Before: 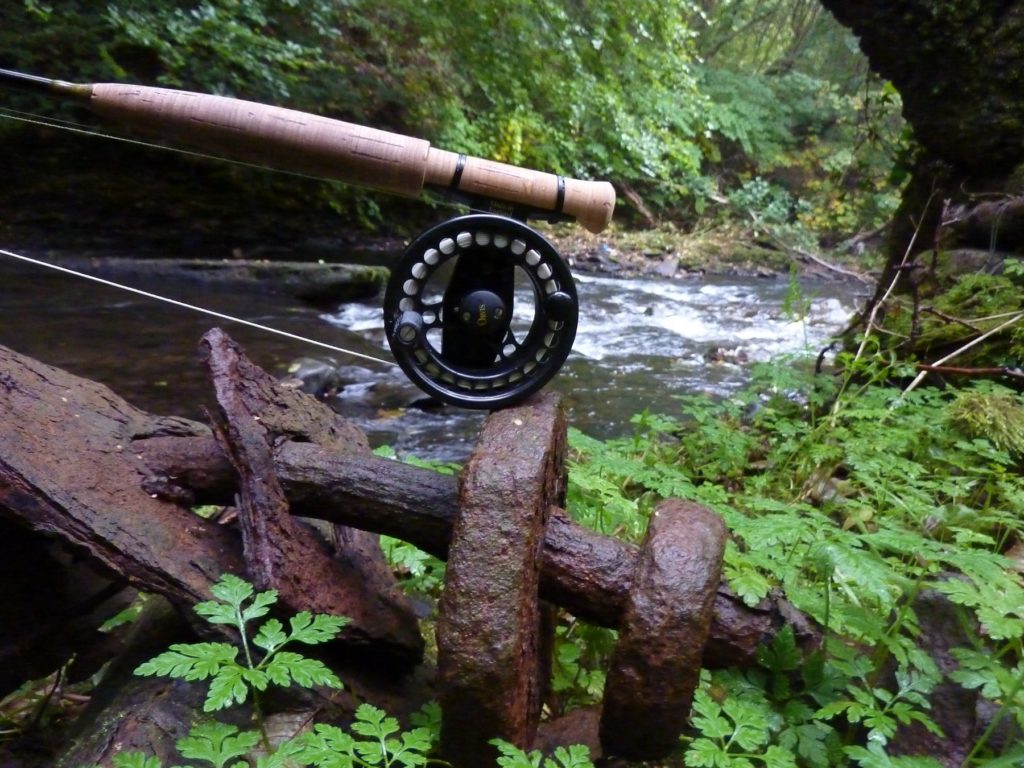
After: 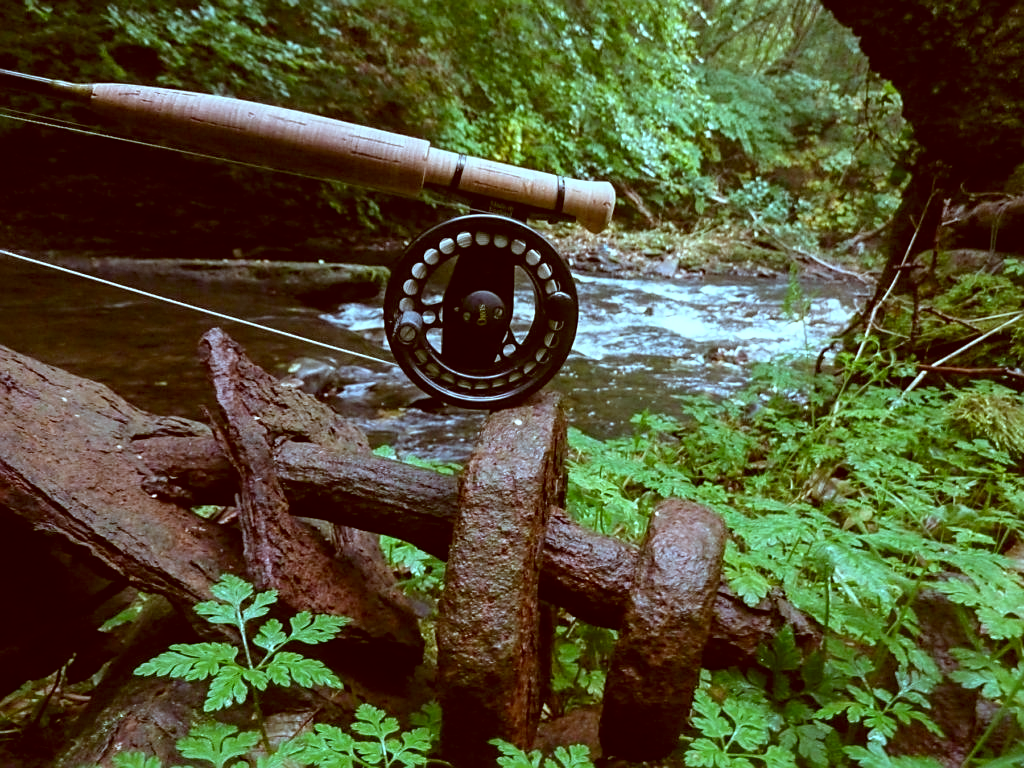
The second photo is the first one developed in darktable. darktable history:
color correction: highlights a* -14.62, highlights b* -16.22, shadows a* 10.12, shadows b* 29.4
local contrast: on, module defaults
sharpen: on, module defaults
